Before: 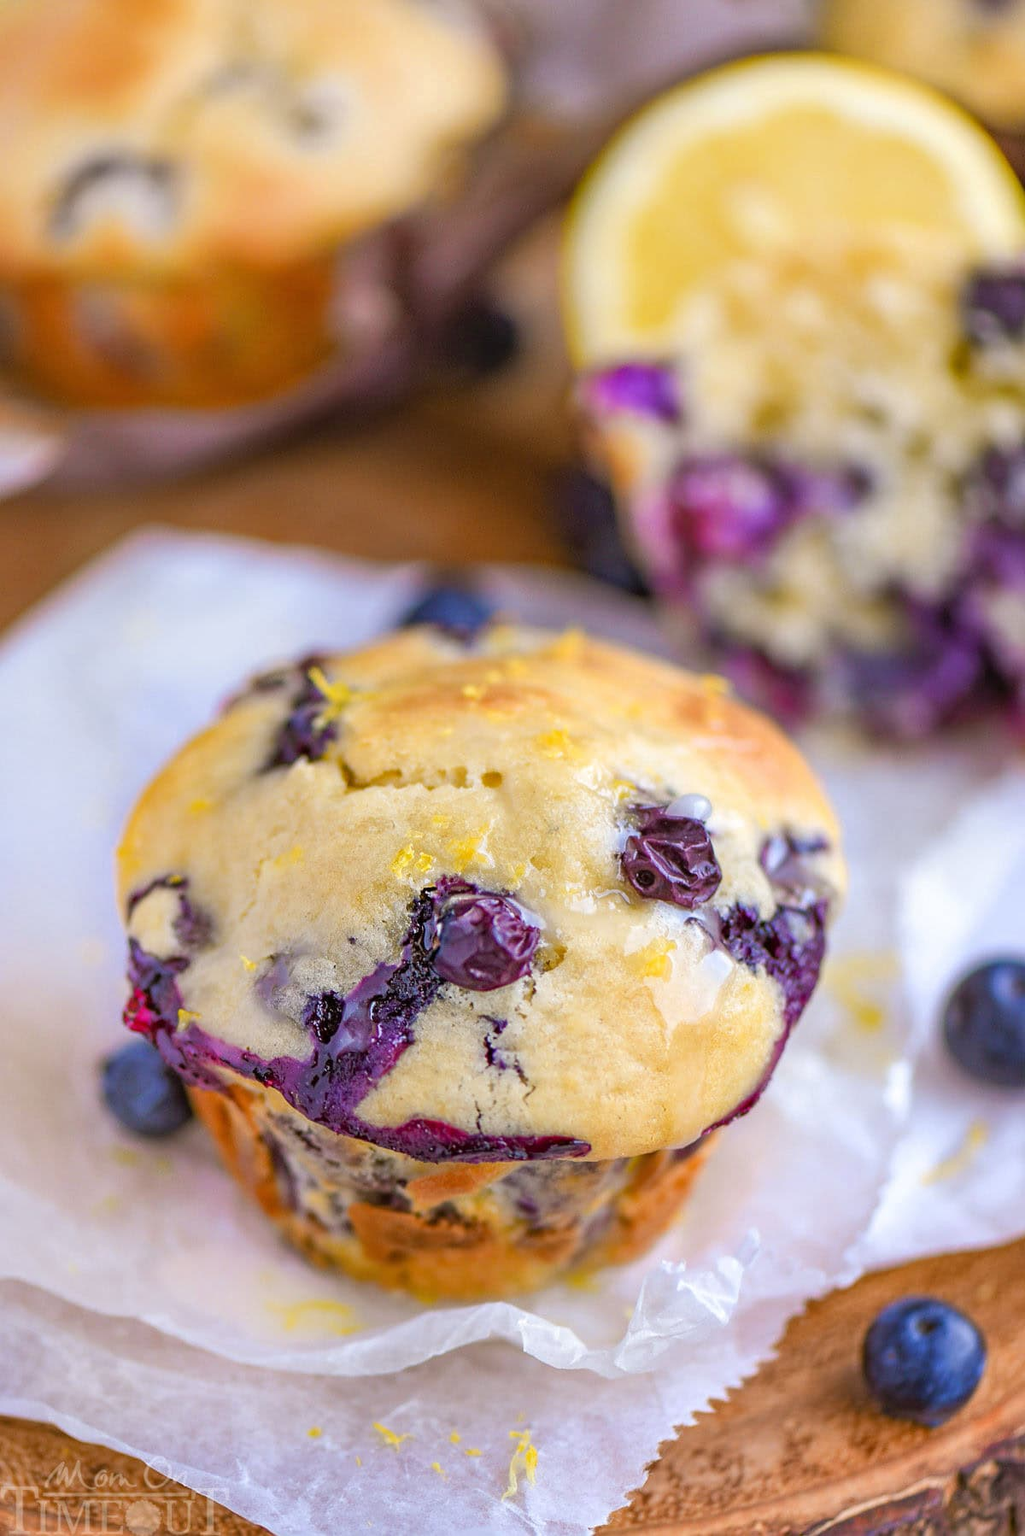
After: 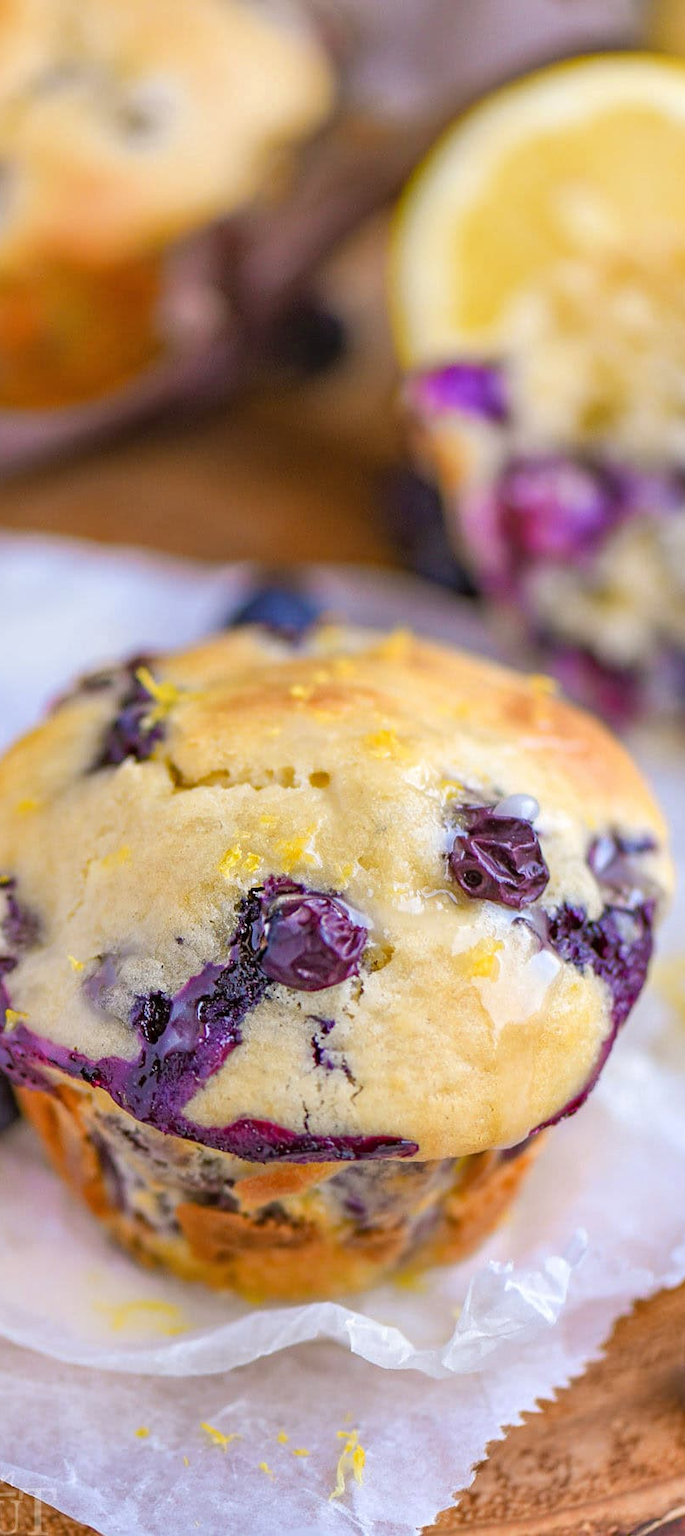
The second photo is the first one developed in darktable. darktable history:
crop: left 16.901%, right 16.24%
